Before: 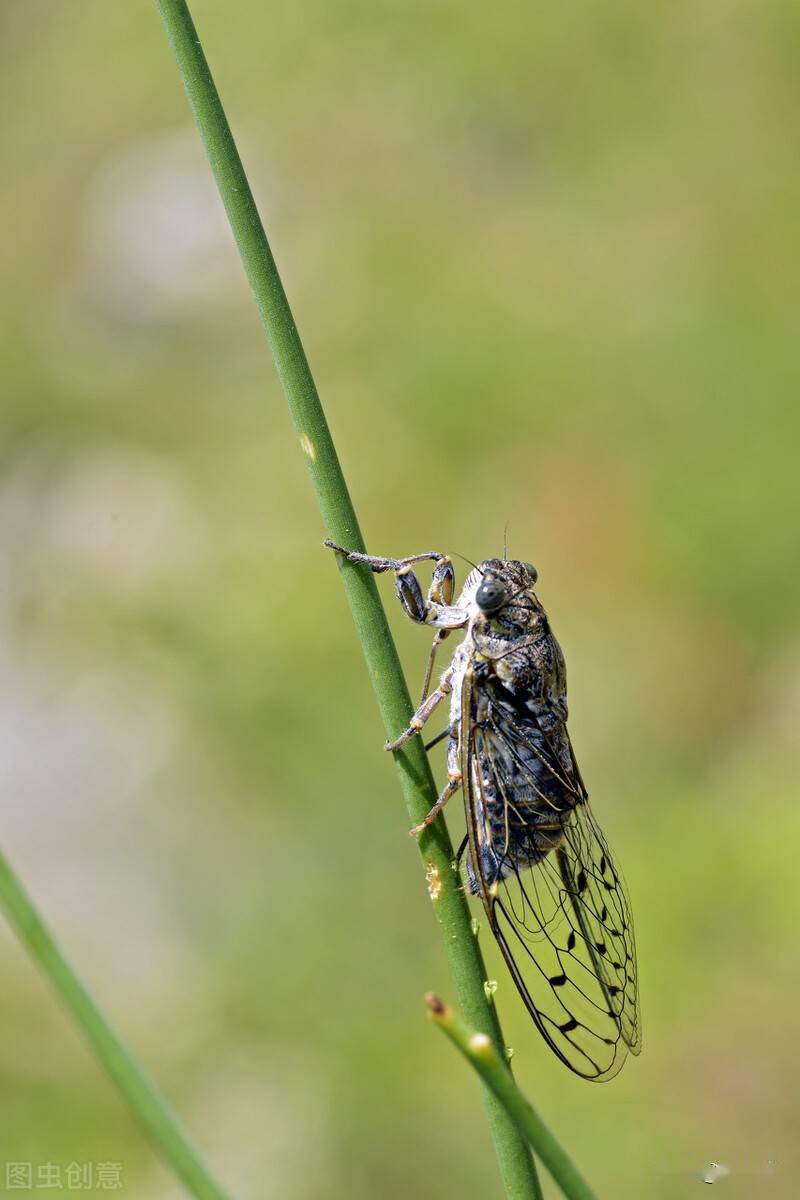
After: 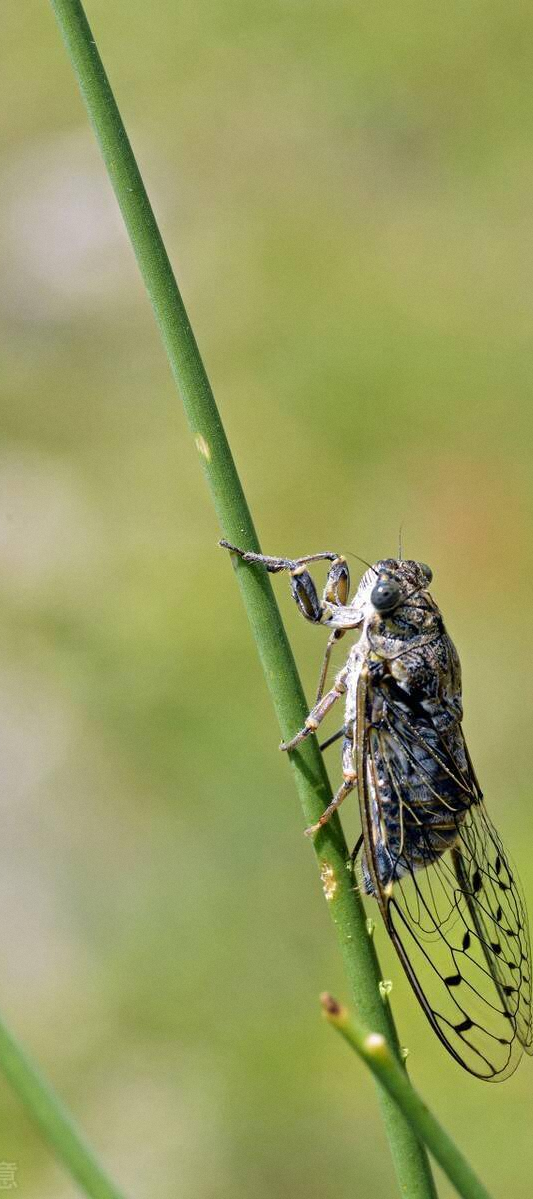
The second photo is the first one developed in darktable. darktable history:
grain: coarseness 0.09 ISO, strength 10%
crop and rotate: left 13.342%, right 19.991%
